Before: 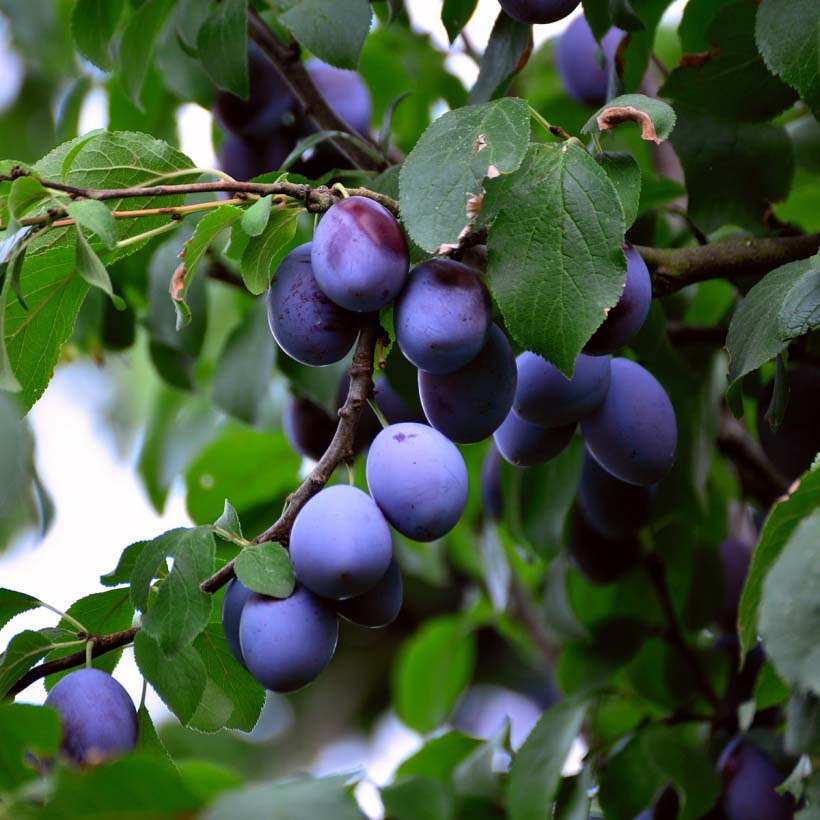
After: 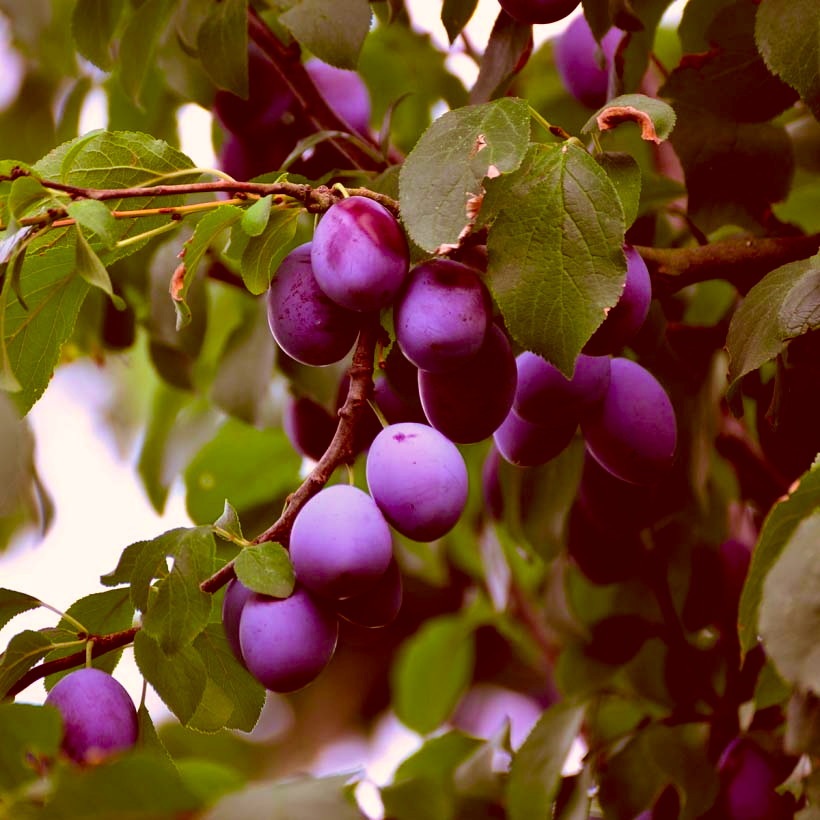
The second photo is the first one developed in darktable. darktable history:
color correction: highlights a* 9.25, highlights b* 8.48, shadows a* 39.69, shadows b* 39.64, saturation 0.806
color balance rgb: linear chroma grading › global chroma 24.389%, perceptual saturation grading › global saturation 25.081%, global vibrance 15.208%
